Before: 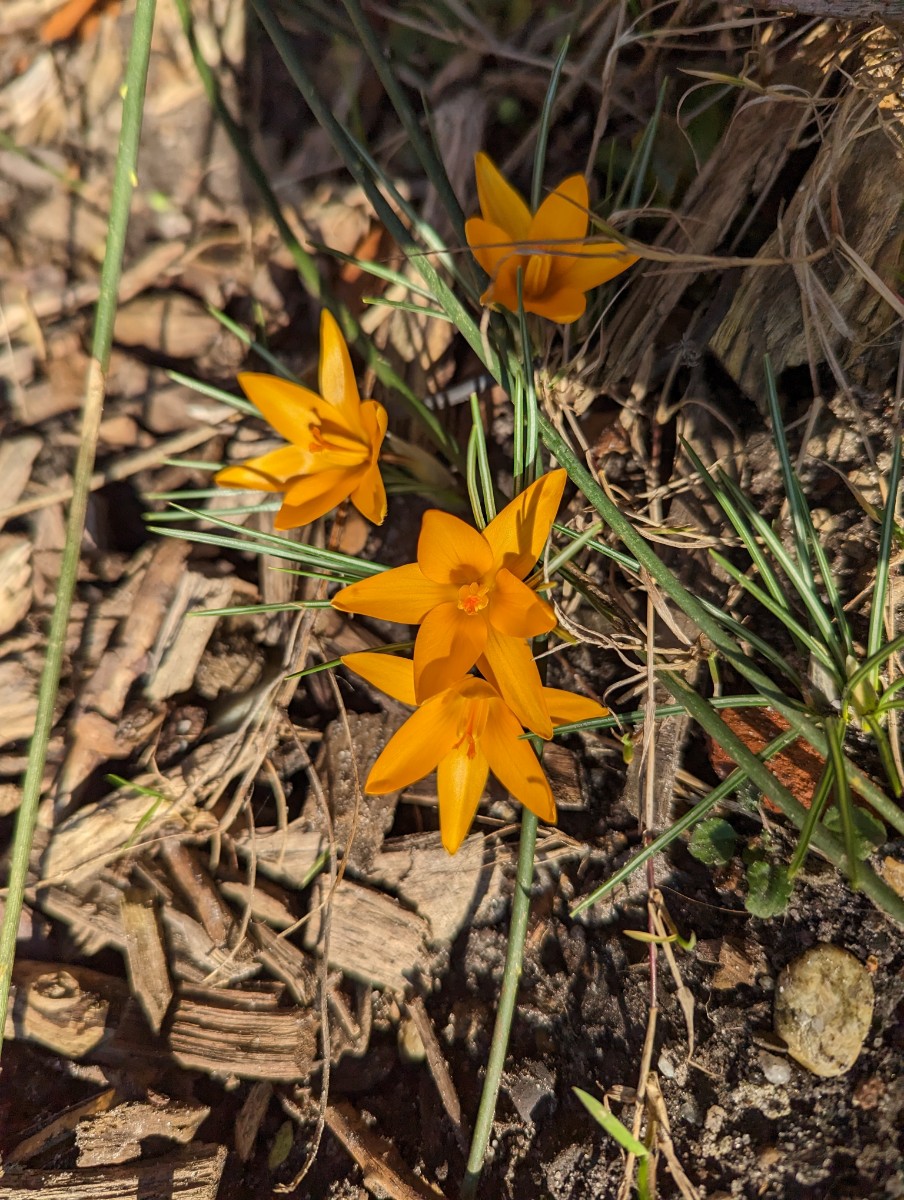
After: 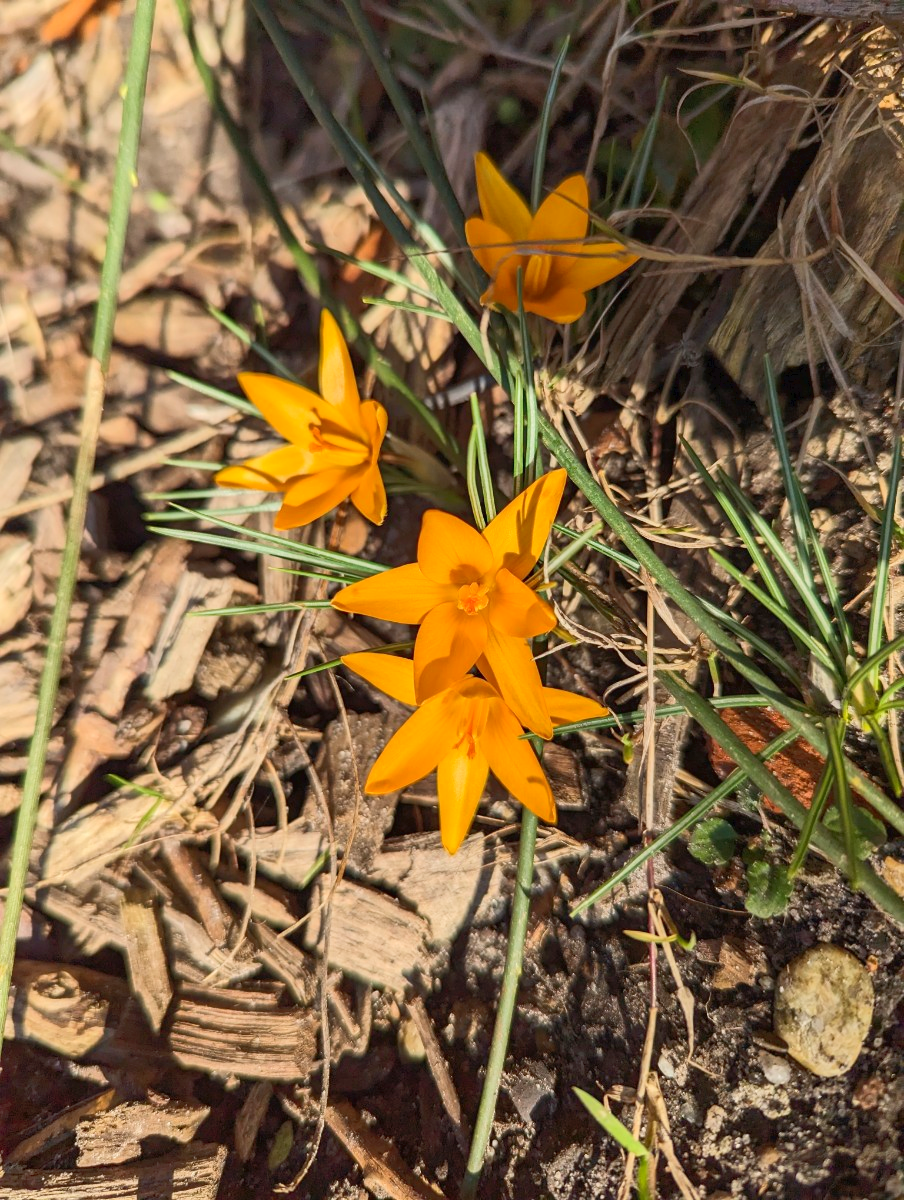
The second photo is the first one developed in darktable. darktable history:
tone curve: curves: ch0 [(0, 0) (0.003, 0.026) (0.011, 0.03) (0.025, 0.047) (0.044, 0.082) (0.069, 0.119) (0.1, 0.157) (0.136, 0.19) (0.177, 0.231) (0.224, 0.27) (0.277, 0.318) (0.335, 0.383) (0.399, 0.456) (0.468, 0.532) (0.543, 0.618) (0.623, 0.71) (0.709, 0.786) (0.801, 0.851) (0.898, 0.908) (1, 1)], color space Lab, linked channels, preserve colors none
